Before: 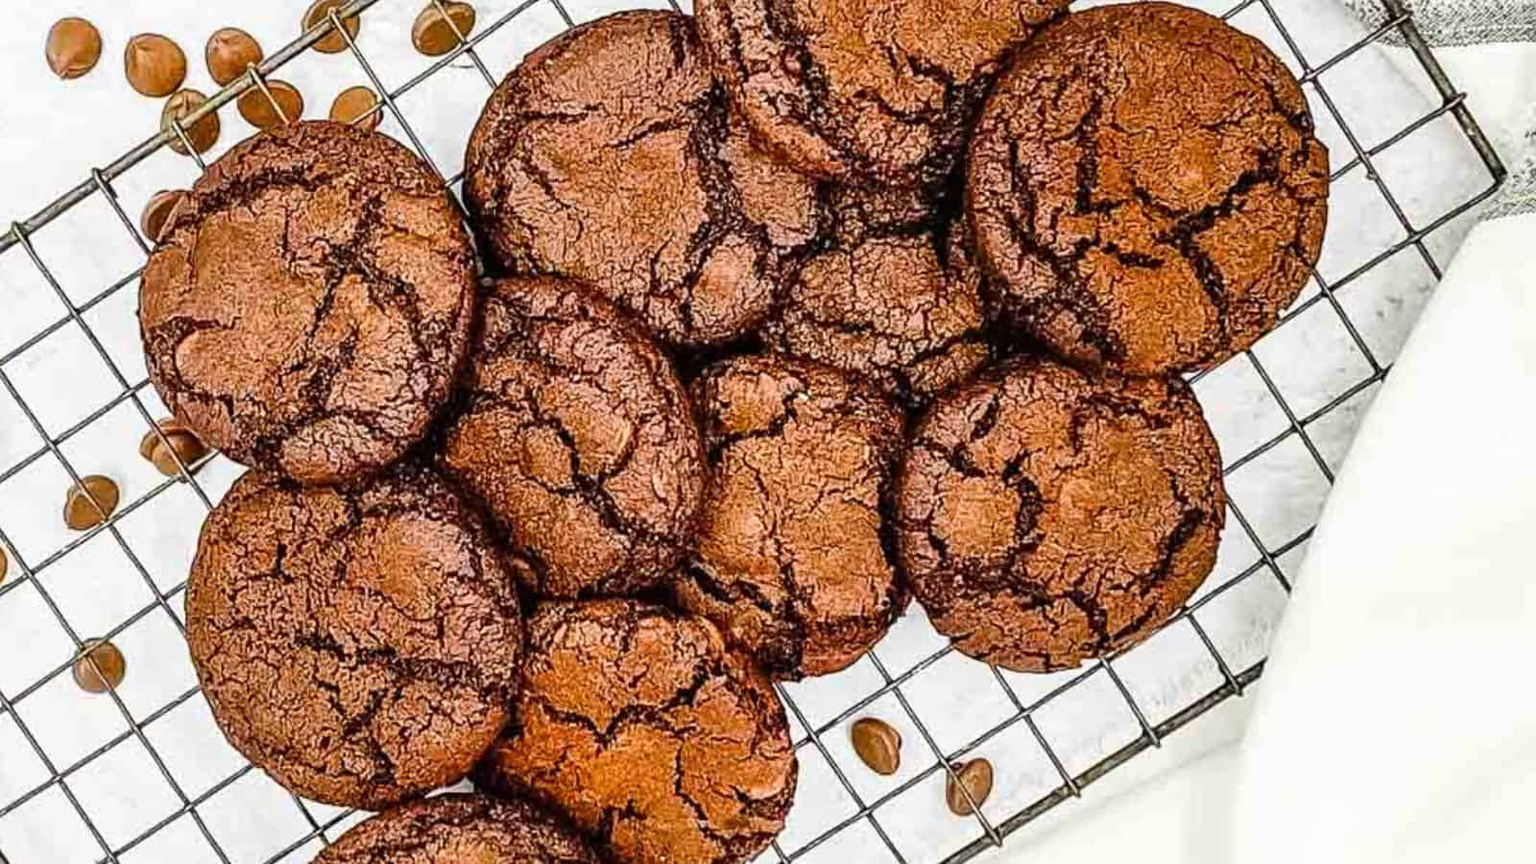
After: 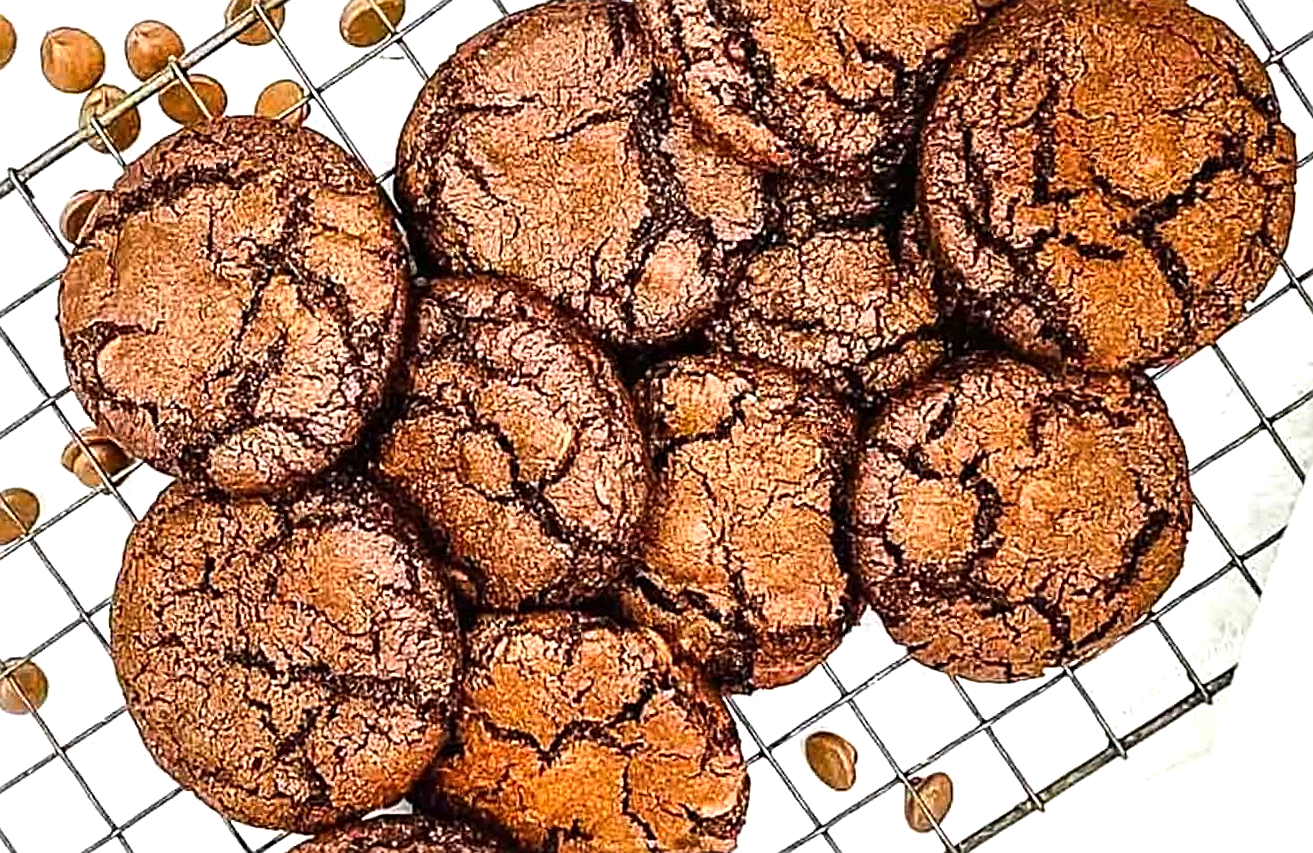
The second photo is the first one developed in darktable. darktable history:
crop and rotate: angle 0.633°, left 4.466%, top 0.741%, right 11.804%, bottom 2.537%
exposure: exposure 0.226 EV, compensate highlight preservation false
sharpen: on, module defaults
tone equalizer: -8 EV -0.441 EV, -7 EV -0.415 EV, -6 EV -0.347 EV, -5 EV -0.205 EV, -3 EV 0.188 EV, -2 EV 0.351 EV, -1 EV 0.372 EV, +0 EV 0.39 EV, edges refinement/feathering 500, mask exposure compensation -1.57 EV, preserve details no
